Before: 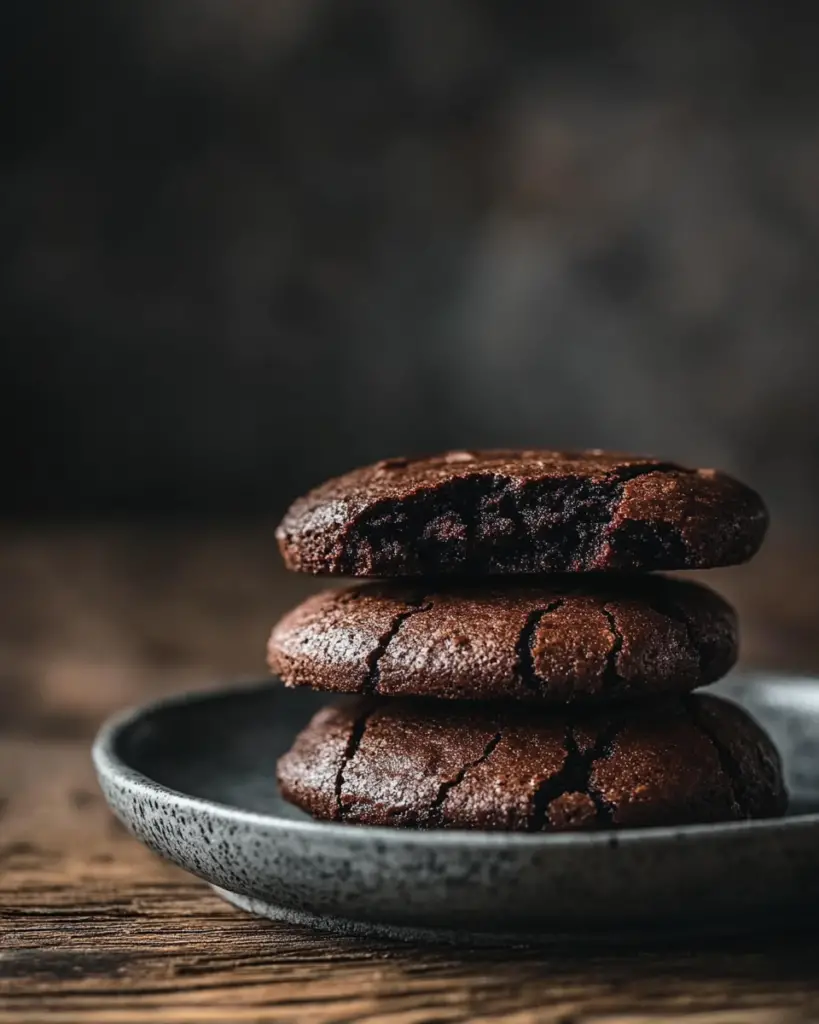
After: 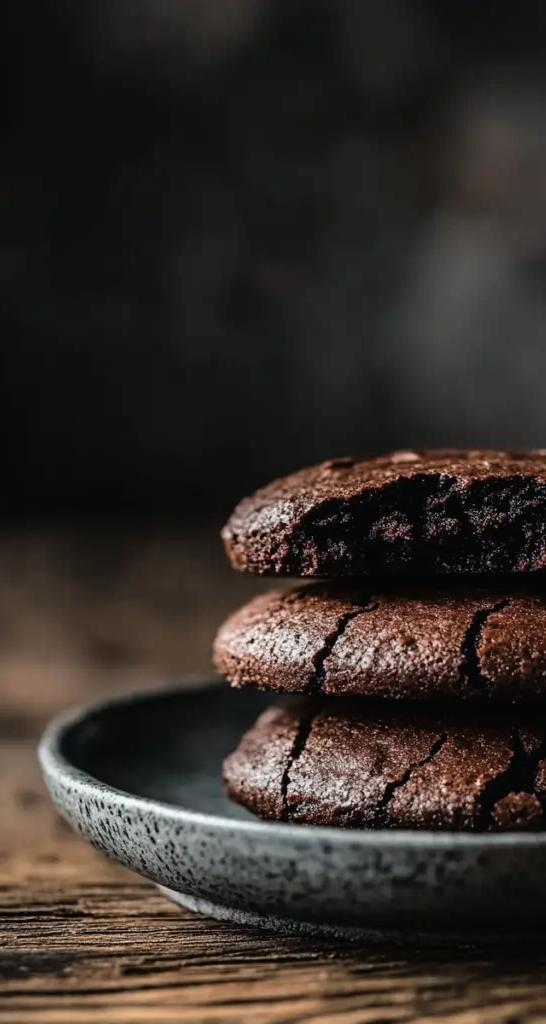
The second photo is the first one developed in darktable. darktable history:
rgb curve: curves: ch0 [(0, 0) (0.136, 0.078) (0.262, 0.245) (0.414, 0.42) (1, 1)], compensate middle gray true, preserve colors basic power
crop and rotate: left 6.617%, right 26.717%
